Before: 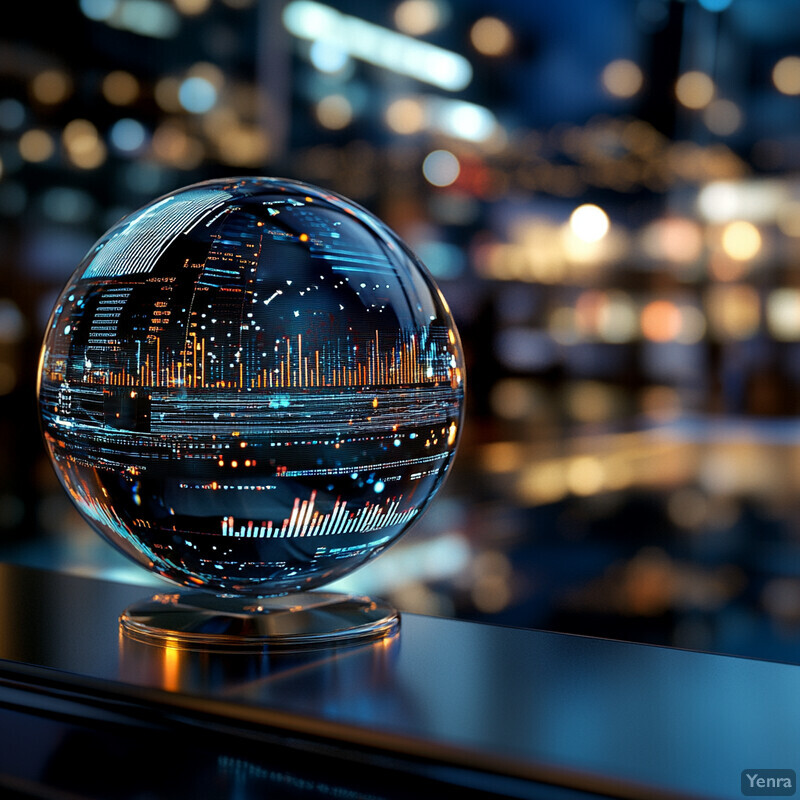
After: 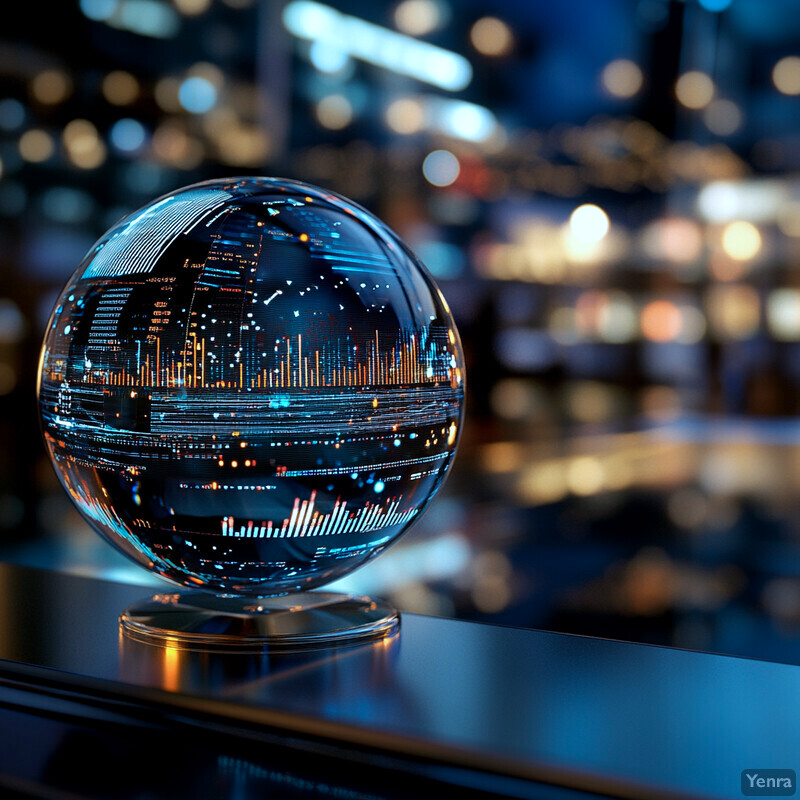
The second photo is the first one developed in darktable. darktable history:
color calibration: illuminant custom, x 0.368, y 0.373, temperature 4347.58 K
